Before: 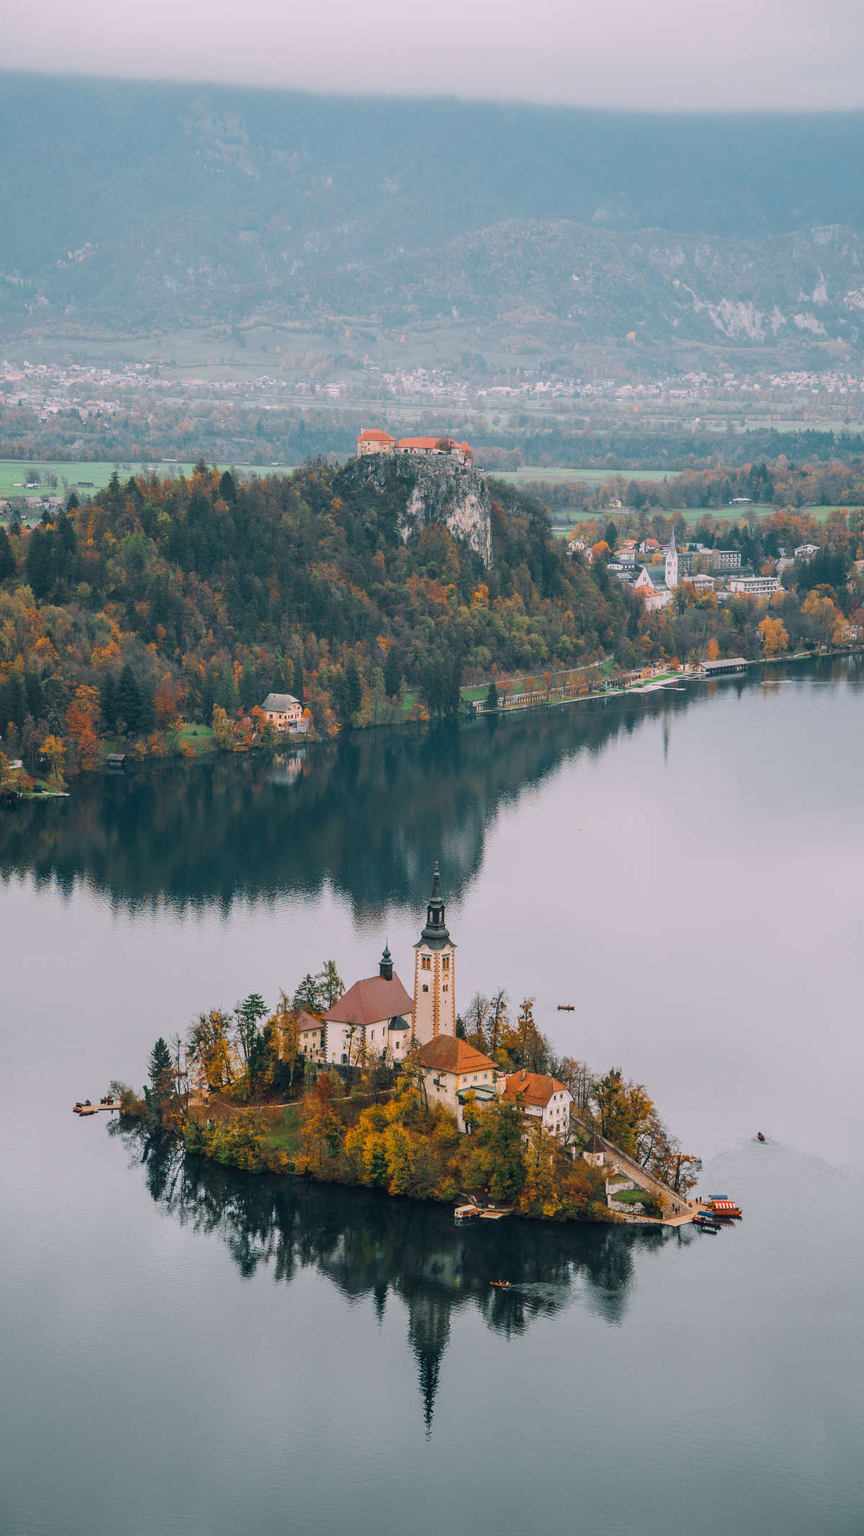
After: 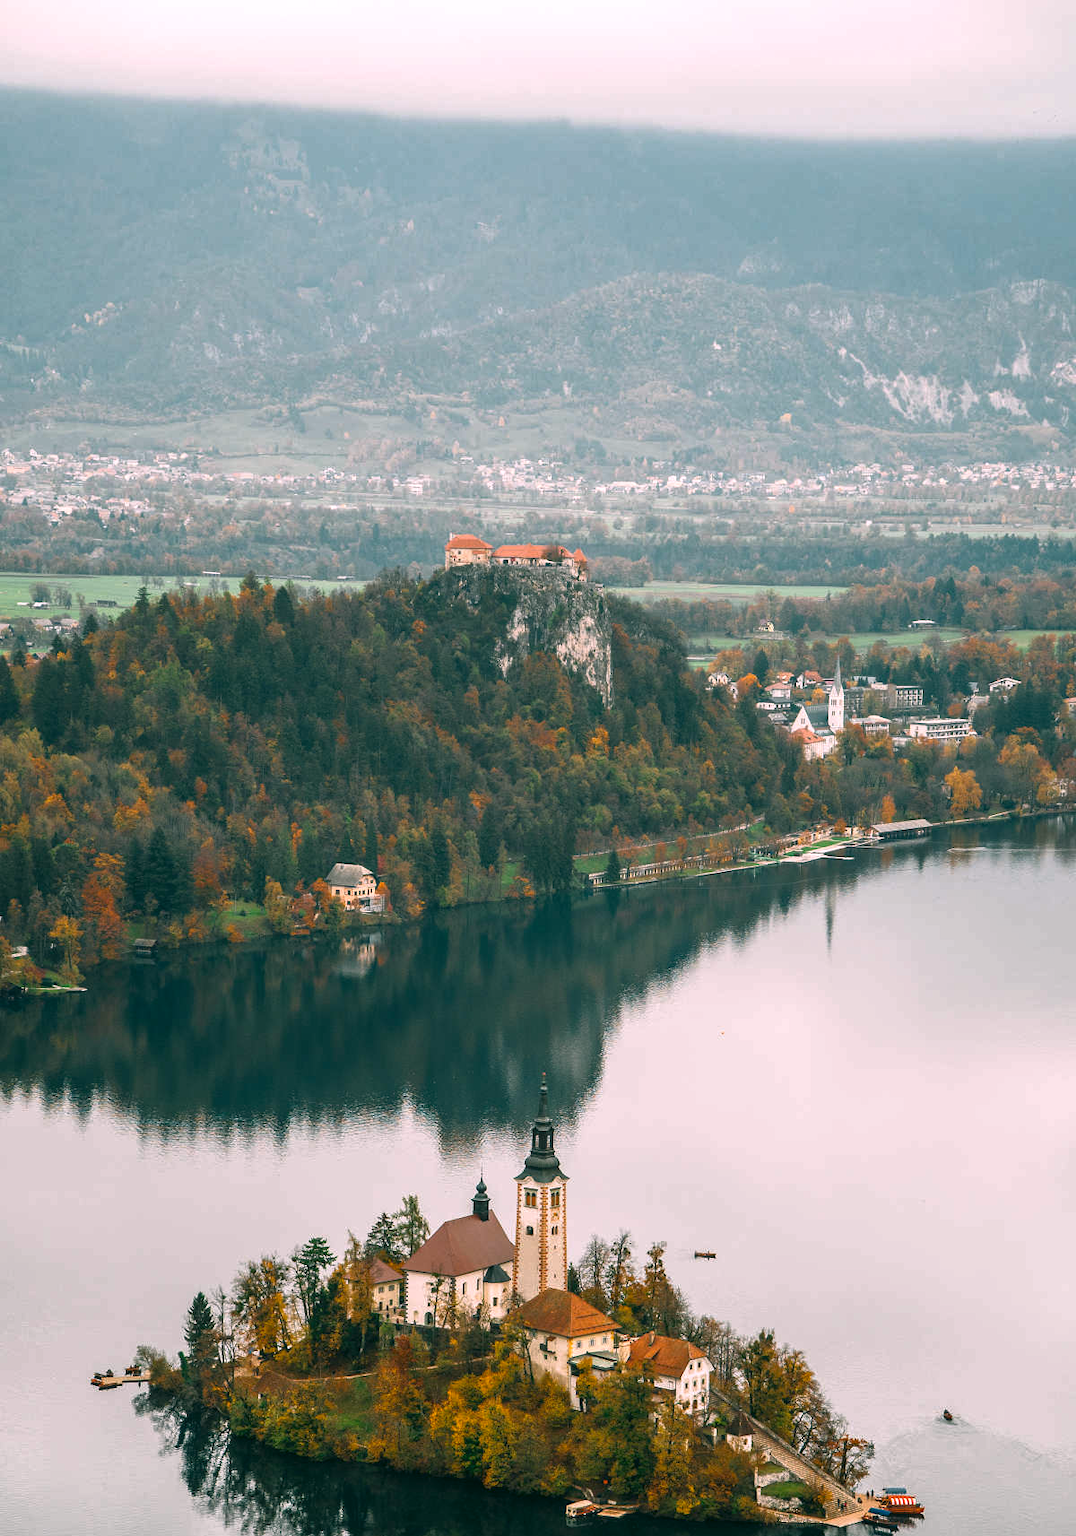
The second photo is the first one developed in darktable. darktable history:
tone equalizer: -8 EV 0.001 EV, -7 EV -0.001 EV, -6 EV 0.003 EV, -5 EV -0.048 EV, -4 EV -0.131 EV, -3 EV -0.175 EV, -2 EV 0.234 EV, -1 EV 0.713 EV, +0 EV 0.482 EV, edges refinement/feathering 500, mask exposure compensation -1.57 EV, preserve details no
crop: bottom 19.664%
contrast brightness saturation: contrast 0.104, brightness 0.015, saturation 0.021
color correction: highlights a* 4.37, highlights b* 4.95, shadows a* -7.87, shadows b* 4.83
